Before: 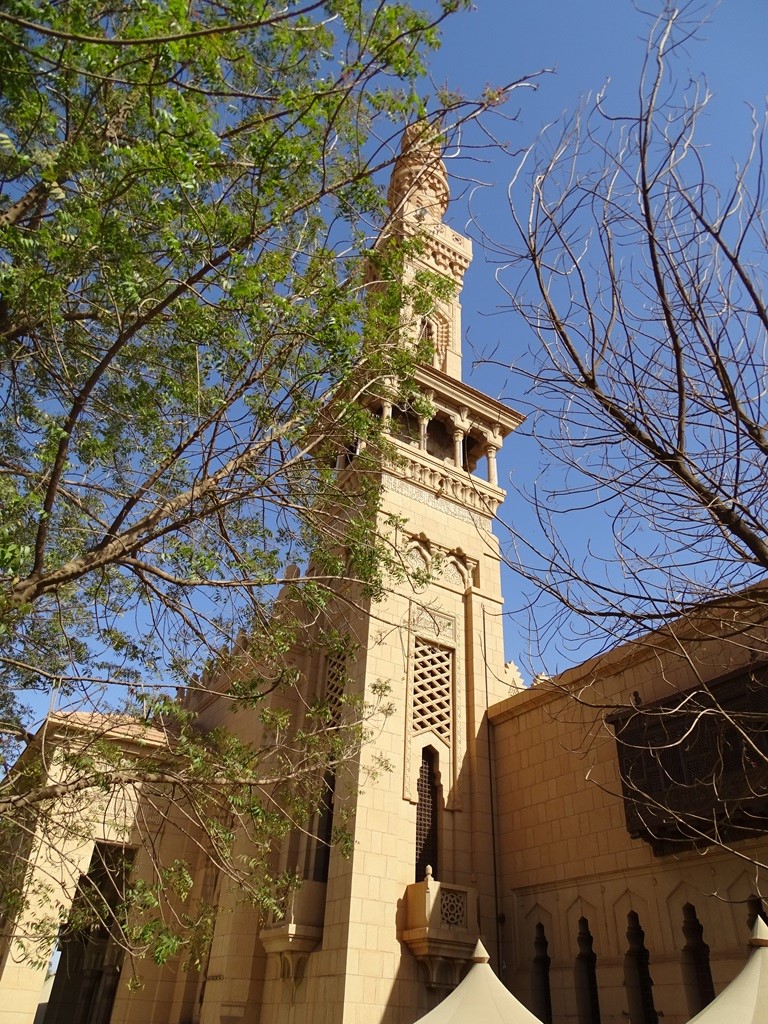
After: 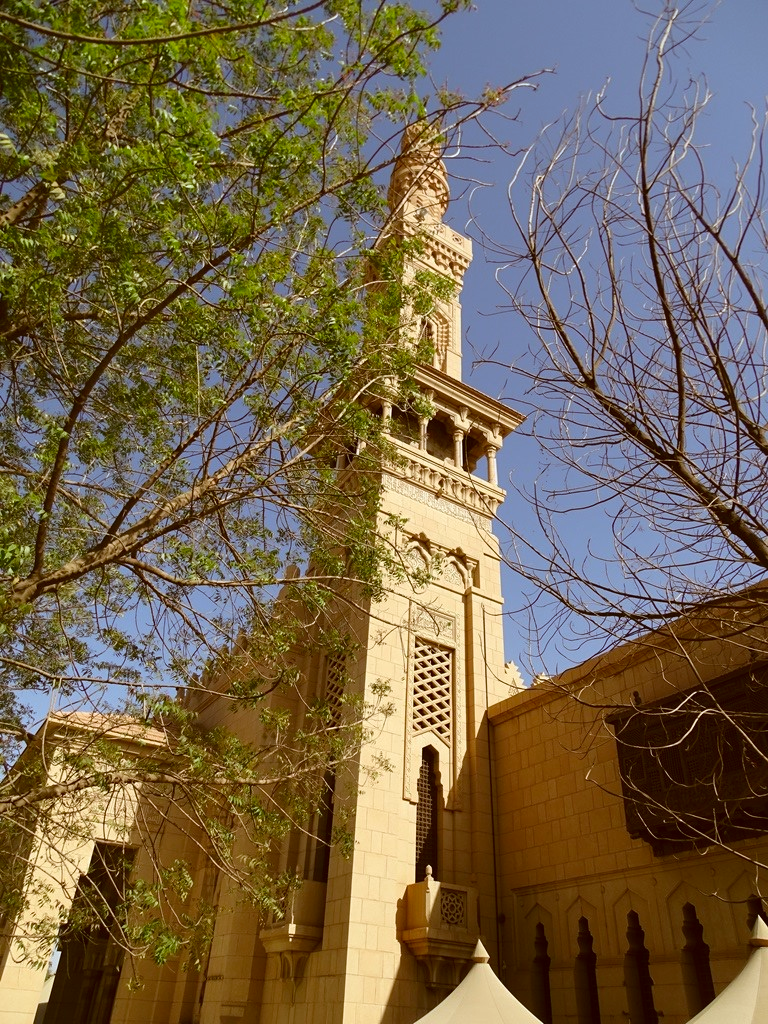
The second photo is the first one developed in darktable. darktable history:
color correction: highlights a* -0.335, highlights b* 0.175, shadows a* 5.04, shadows b* 20.47
